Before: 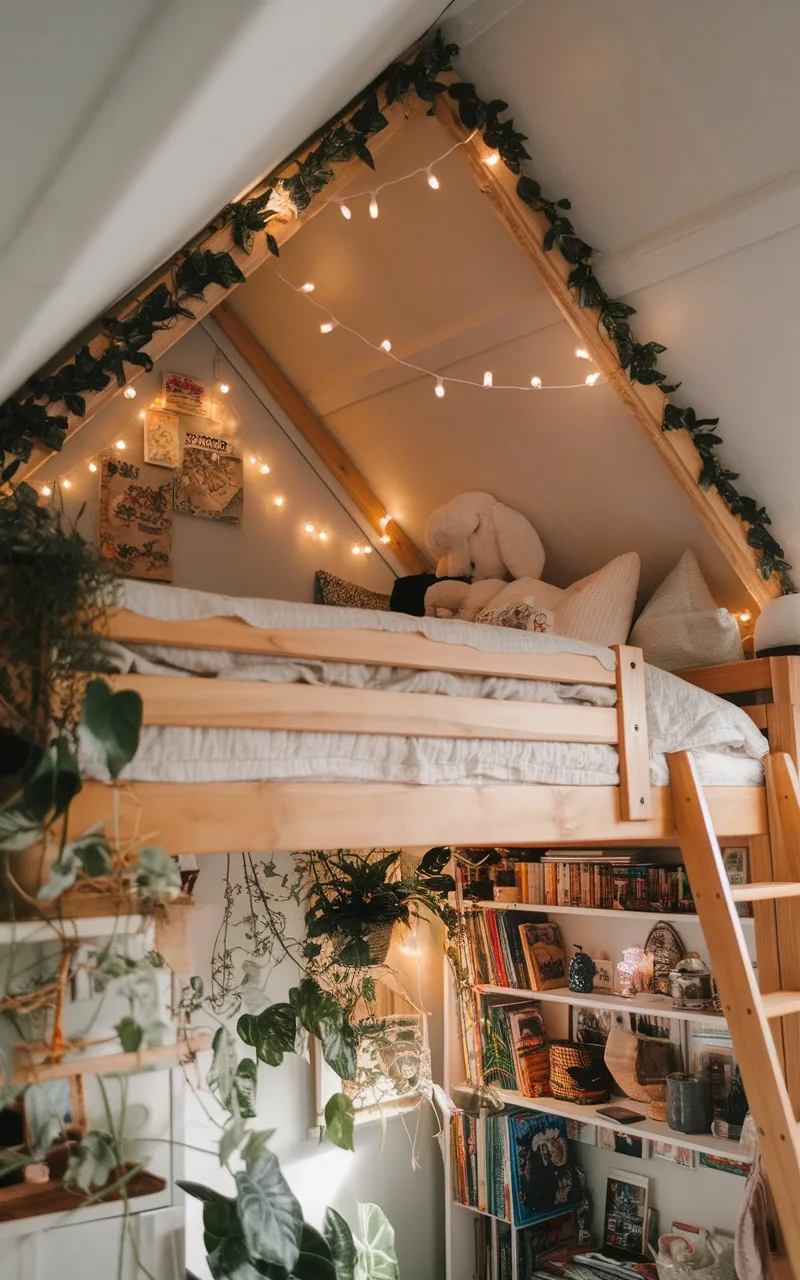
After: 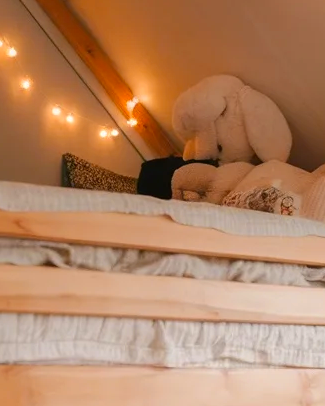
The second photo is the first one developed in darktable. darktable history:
crop: left 31.693%, top 32.585%, right 27.621%, bottom 35.63%
color zones: curves: ch0 [(0, 0.499) (0.143, 0.5) (0.286, 0.5) (0.429, 0.476) (0.571, 0.284) (0.714, 0.243) (0.857, 0.449) (1, 0.499)]; ch1 [(0, 0.532) (0.143, 0.645) (0.286, 0.696) (0.429, 0.211) (0.571, 0.504) (0.714, 0.493) (0.857, 0.495) (1, 0.532)]; ch2 [(0, 0.5) (0.143, 0.5) (0.286, 0.427) (0.429, 0.324) (0.571, 0.5) (0.714, 0.5) (0.857, 0.5) (1, 0.5)]
